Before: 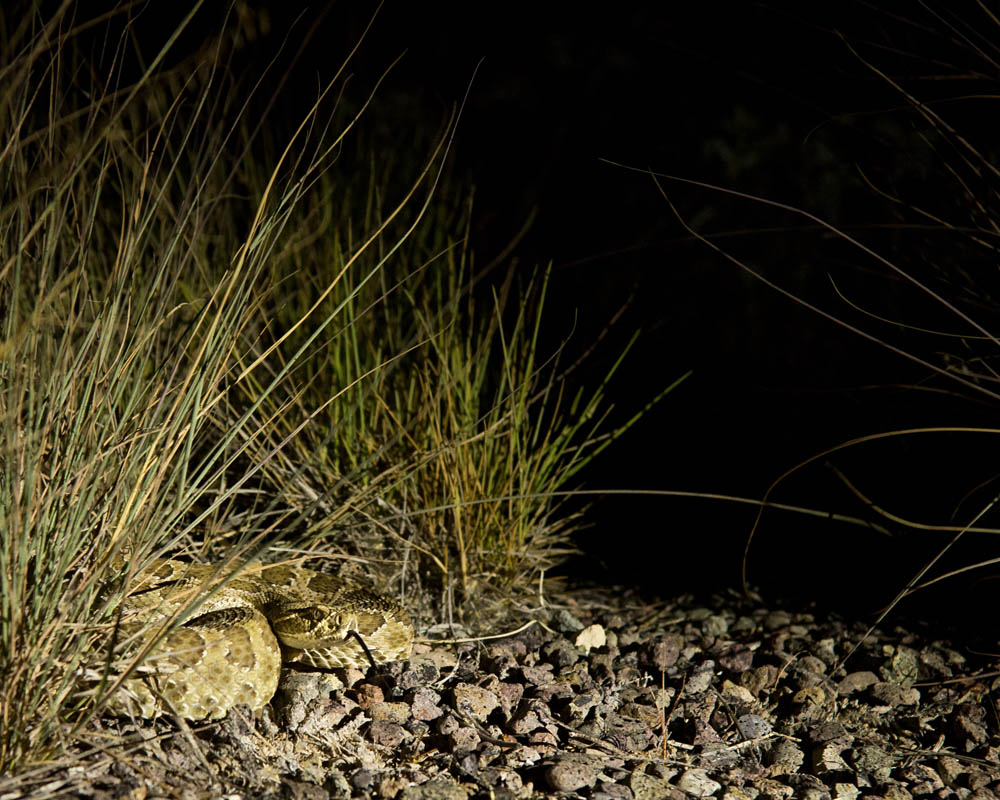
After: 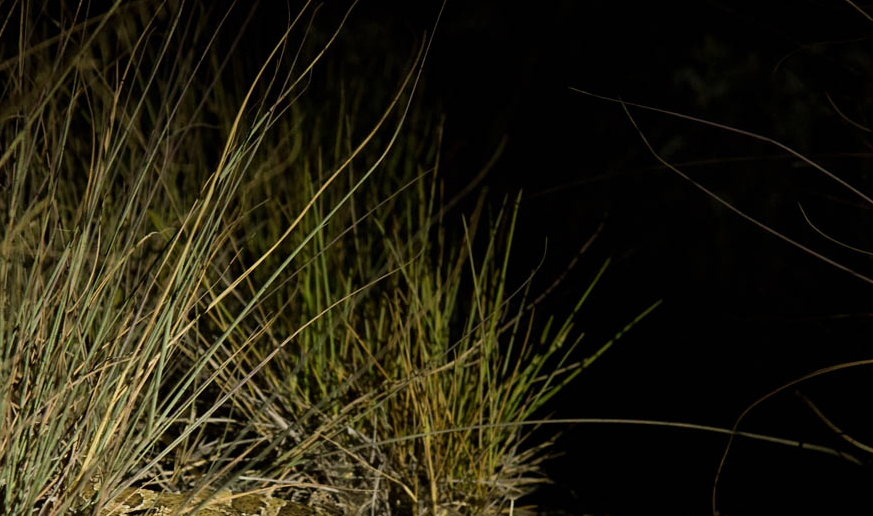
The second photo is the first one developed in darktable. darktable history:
crop: left 3.015%, top 8.969%, right 9.647%, bottom 26.457%
exposure: exposure -0.21 EV, compensate highlight preservation false
